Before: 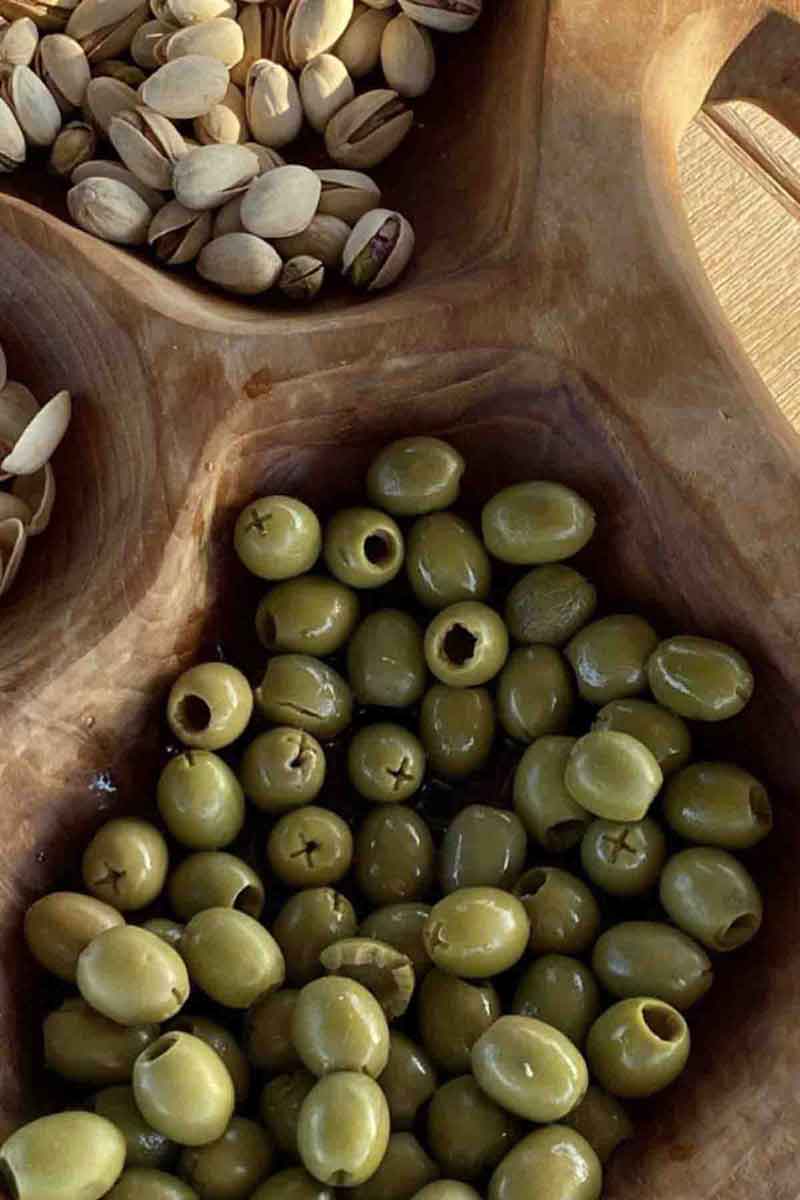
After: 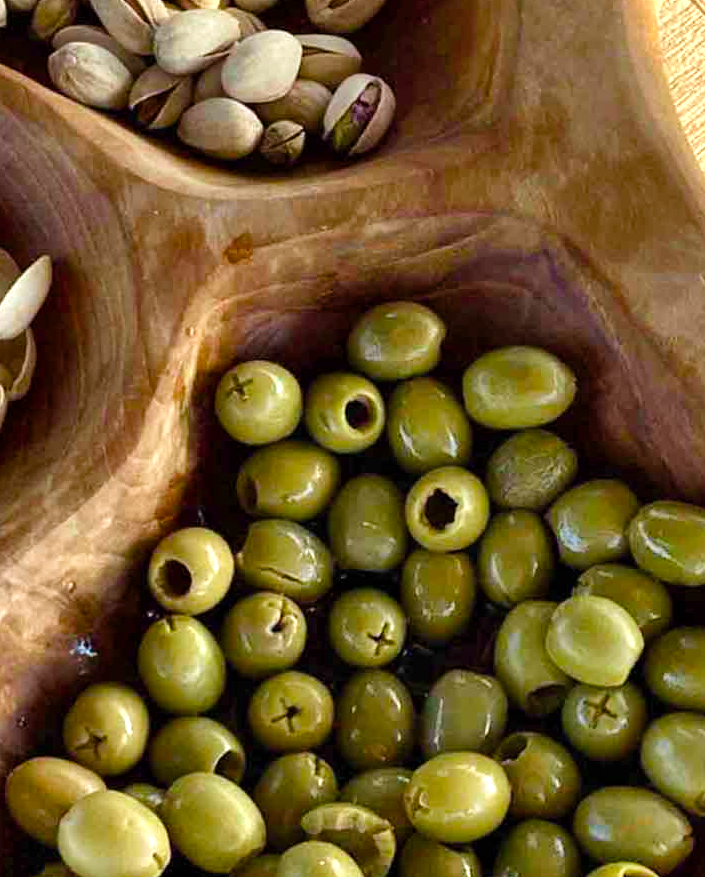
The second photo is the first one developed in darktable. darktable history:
crop and rotate: left 2.383%, top 11.309%, right 9.431%, bottom 15.543%
shadows and highlights: shadows 60.03, soften with gaussian
color balance rgb: perceptual saturation grading › global saturation 24.992%, perceptual saturation grading › highlights -28.721%, perceptual saturation grading › shadows 34.333%, perceptual brilliance grading › global brilliance 17.384%
velvia: strength 15.2%
